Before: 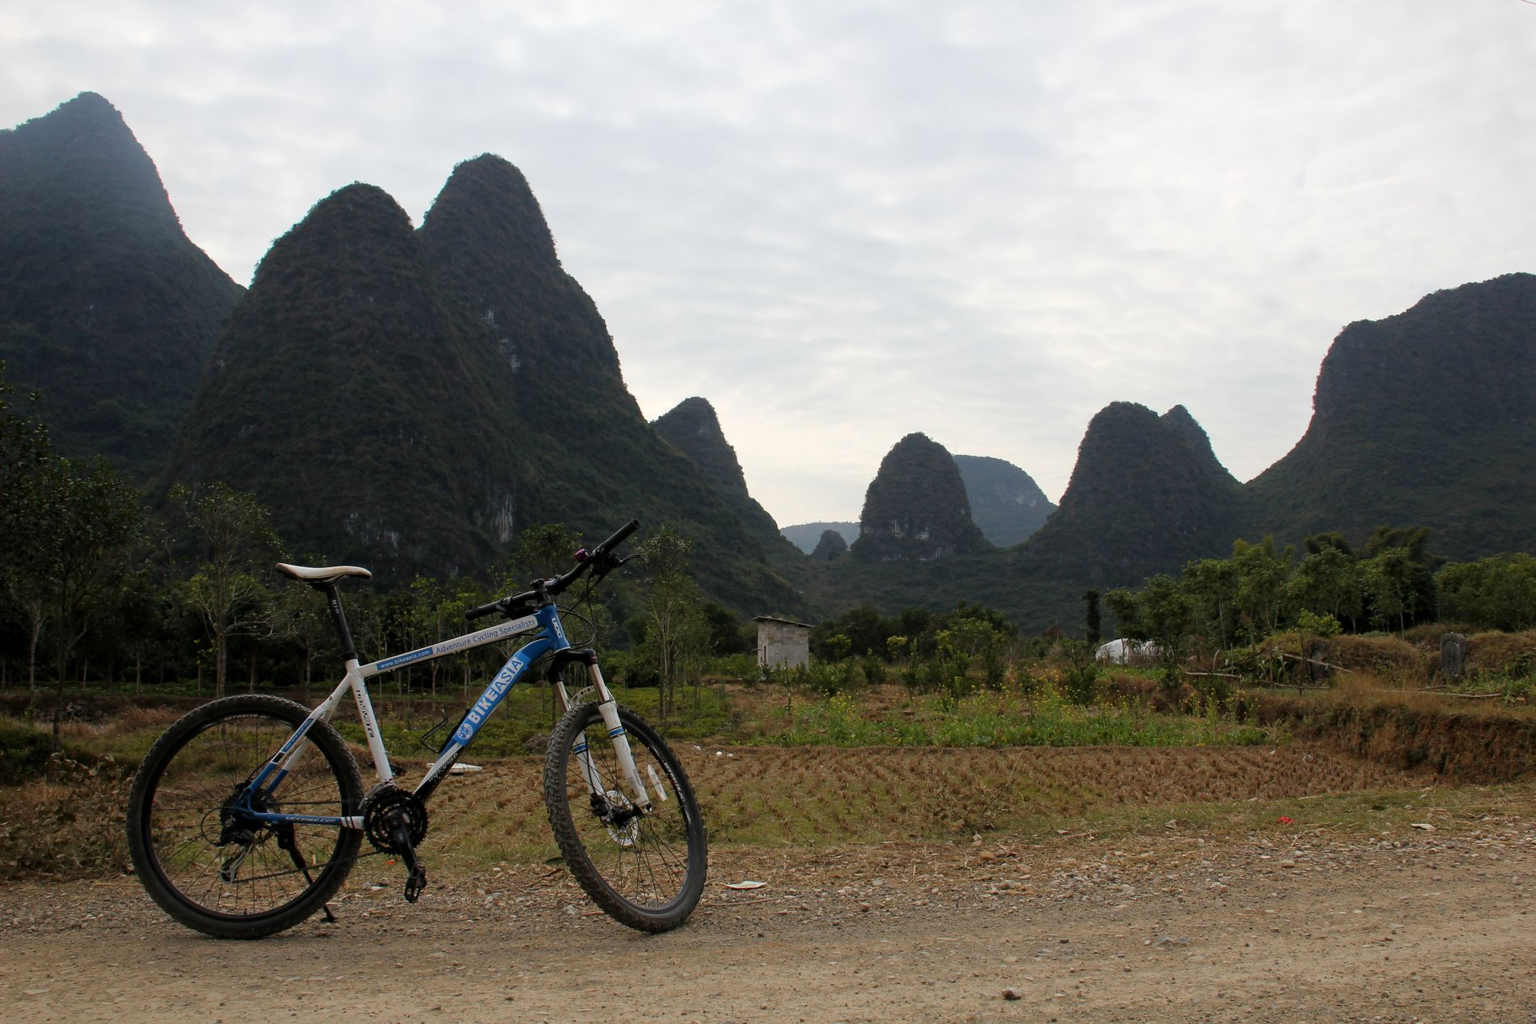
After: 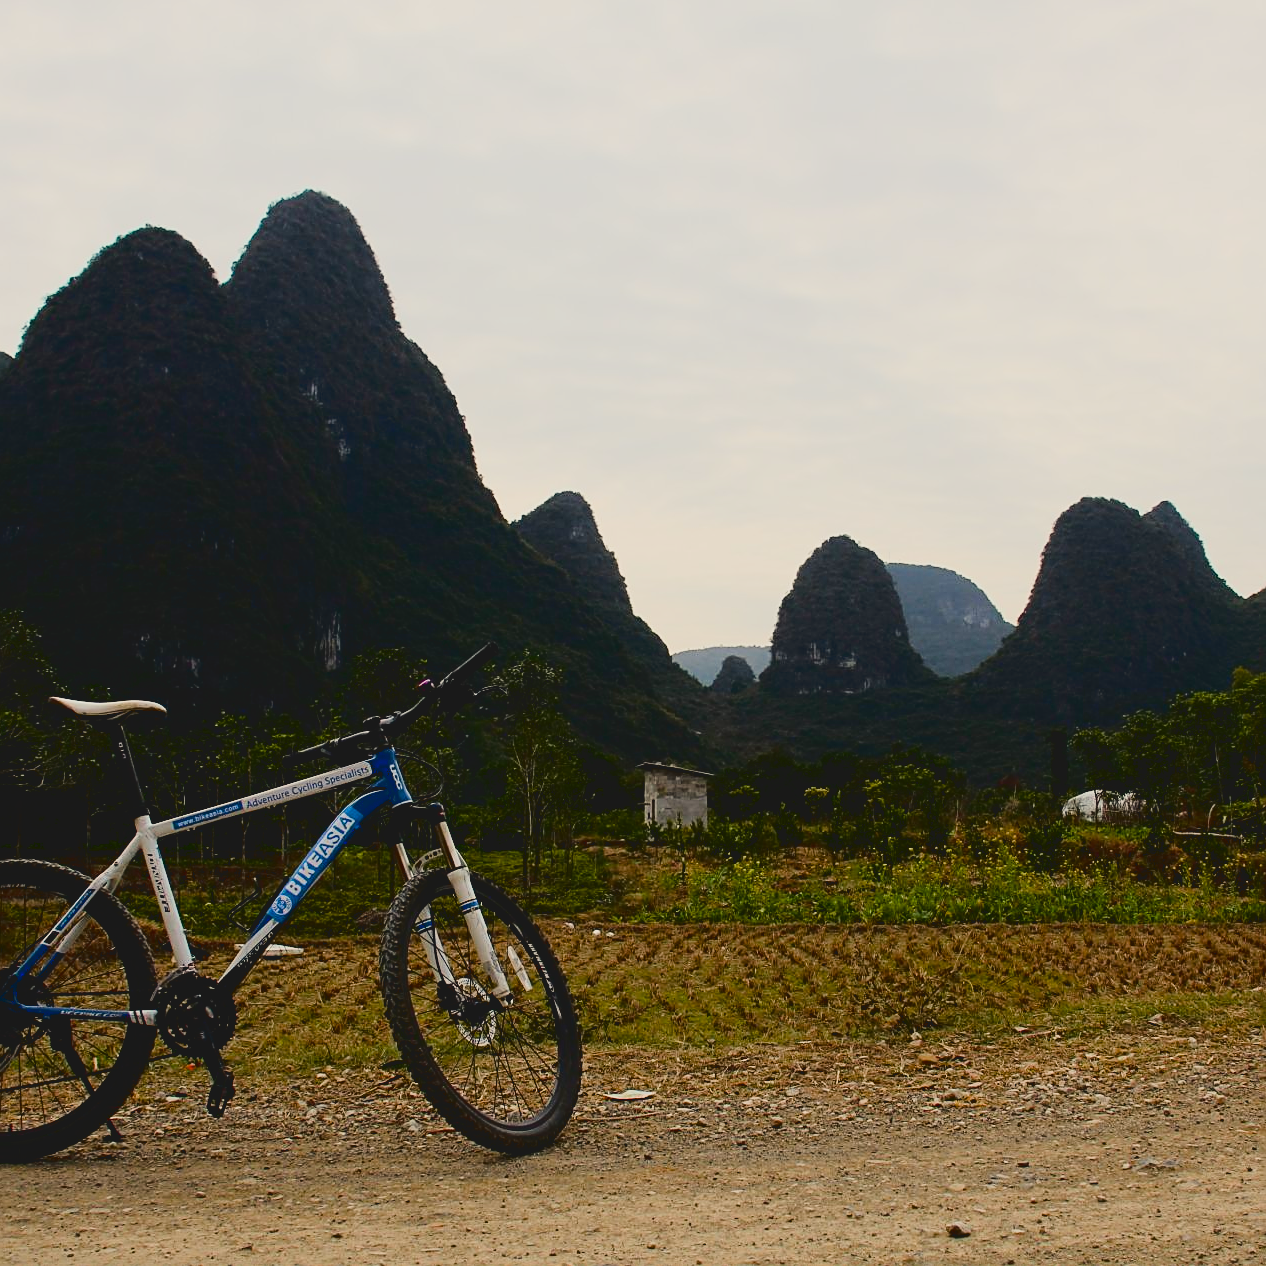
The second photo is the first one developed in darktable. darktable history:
filmic rgb: black relative exposure -5.13 EV, white relative exposure 3.98 EV, hardness 2.9, contrast 1.204
crop and rotate: left 15.494%, right 17.853%
sharpen: on, module defaults
tone curve: curves: ch0 [(0, 0.087) (0.175, 0.178) (0.466, 0.498) (0.715, 0.764) (1, 0.961)]; ch1 [(0, 0) (0.437, 0.398) (0.476, 0.466) (0.505, 0.505) (0.534, 0.544) (0.612, 0.605) (0.641, 0.643) (1, 1)]; ch2 [(0, 0) (0.359, 0.379) (0.427, 0.453) (0.489, 0.495) (0.531, 0.534) (0.579, 0.579) (1, 1)], color space Lab, linked channels, preserve colors none
color balance rgb: highlights gain › chroma 3.01%, highlights gain › hue 77.52°, perceptual saturation grading › global saturation 20%, perceptual saturation grading › highlights -25.178%, perceptual saturation grading › shadows 49.321%, global vibrance 9.425%
